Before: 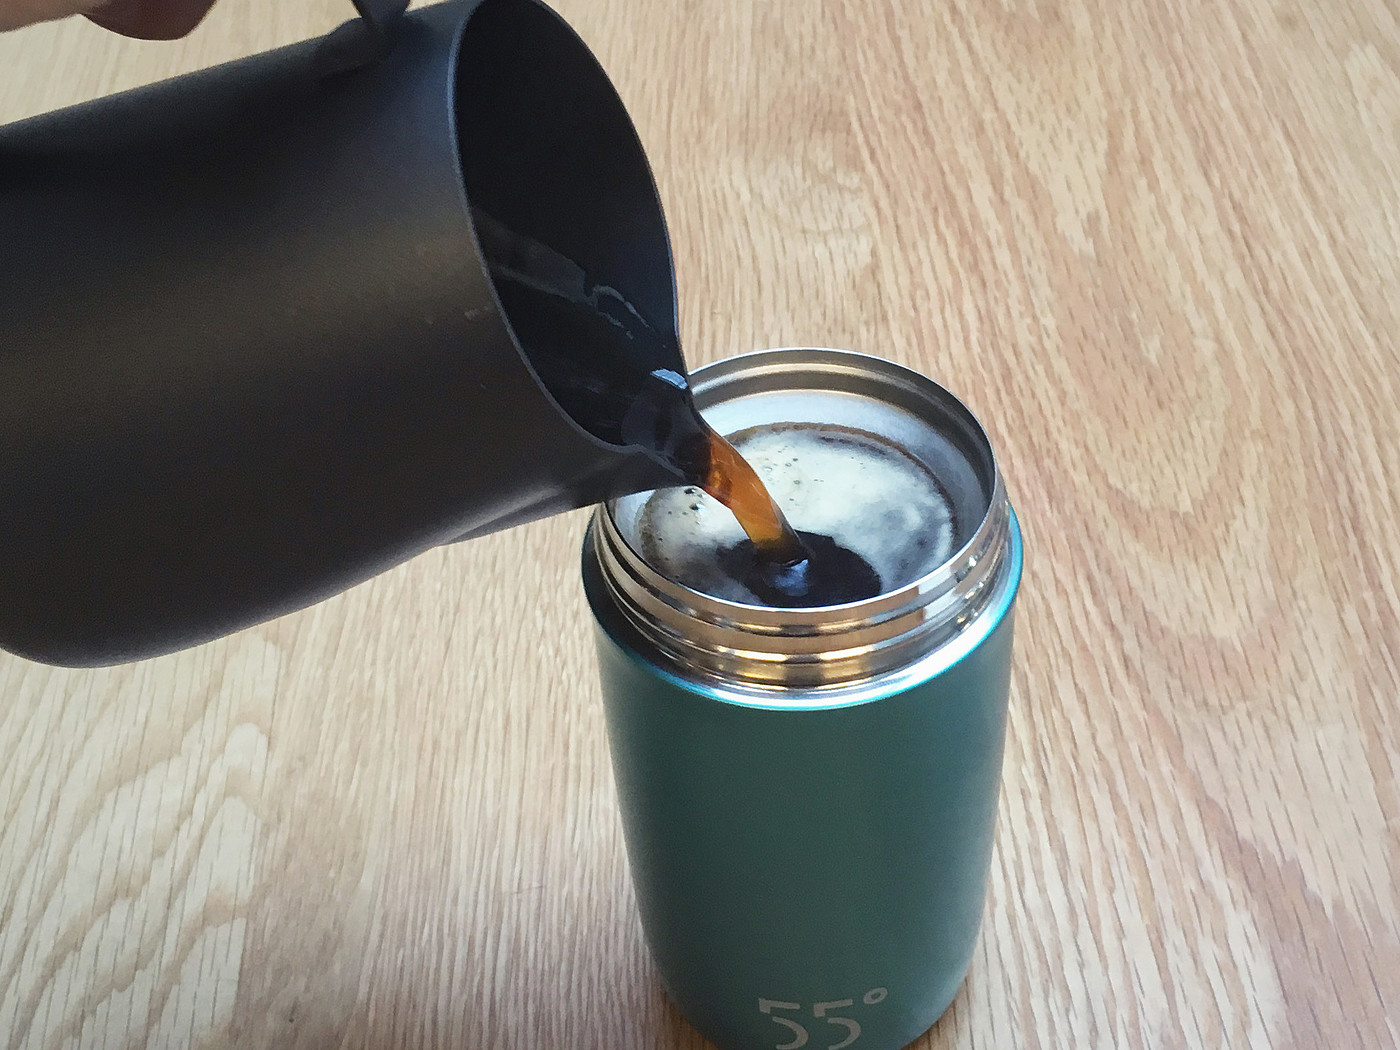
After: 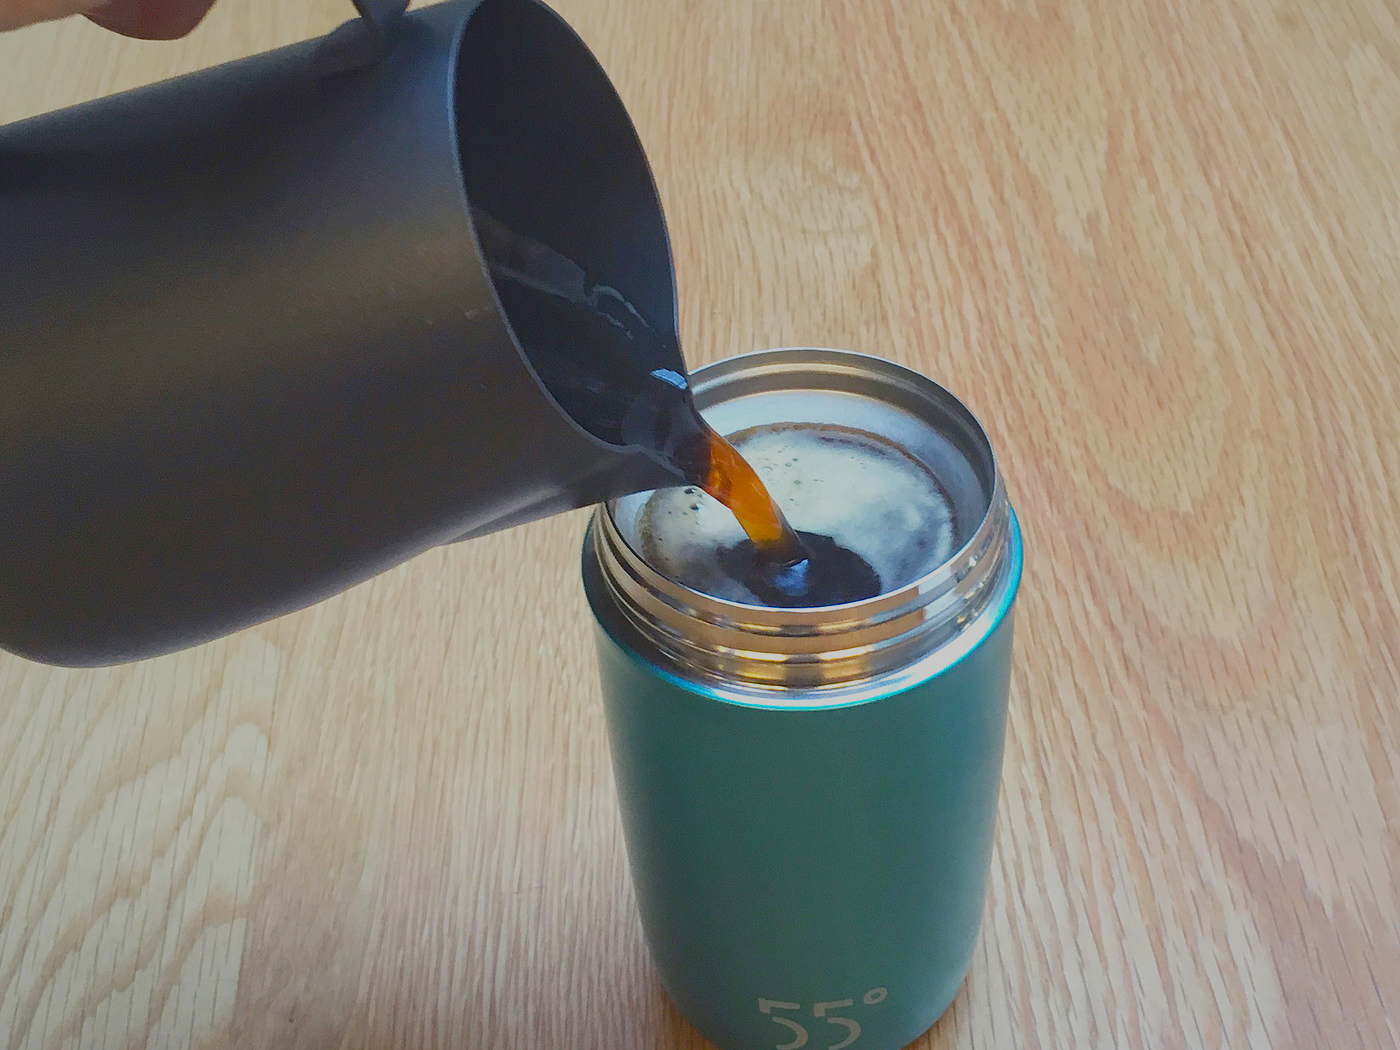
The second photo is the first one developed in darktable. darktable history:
color balance rgb: perceptual saturation grading › global saturation 31.254%, contrast -29.97%
